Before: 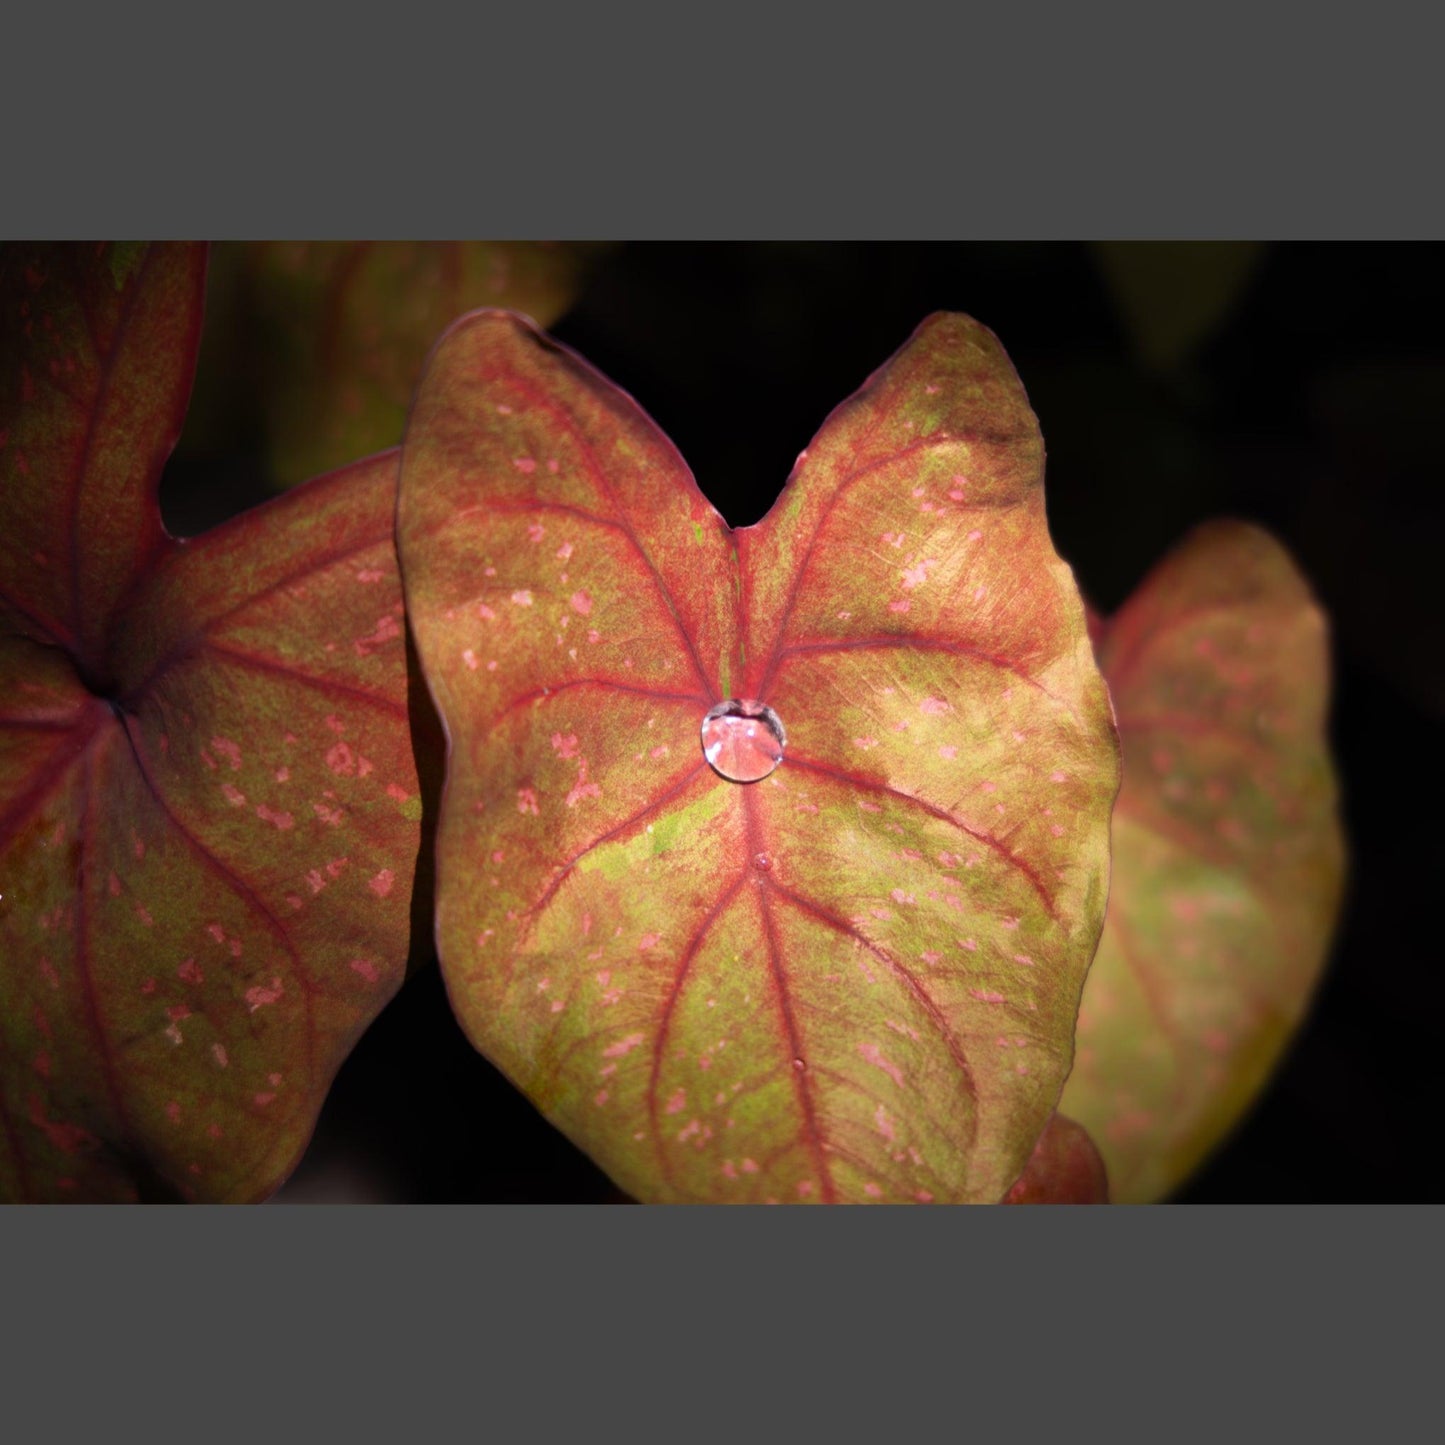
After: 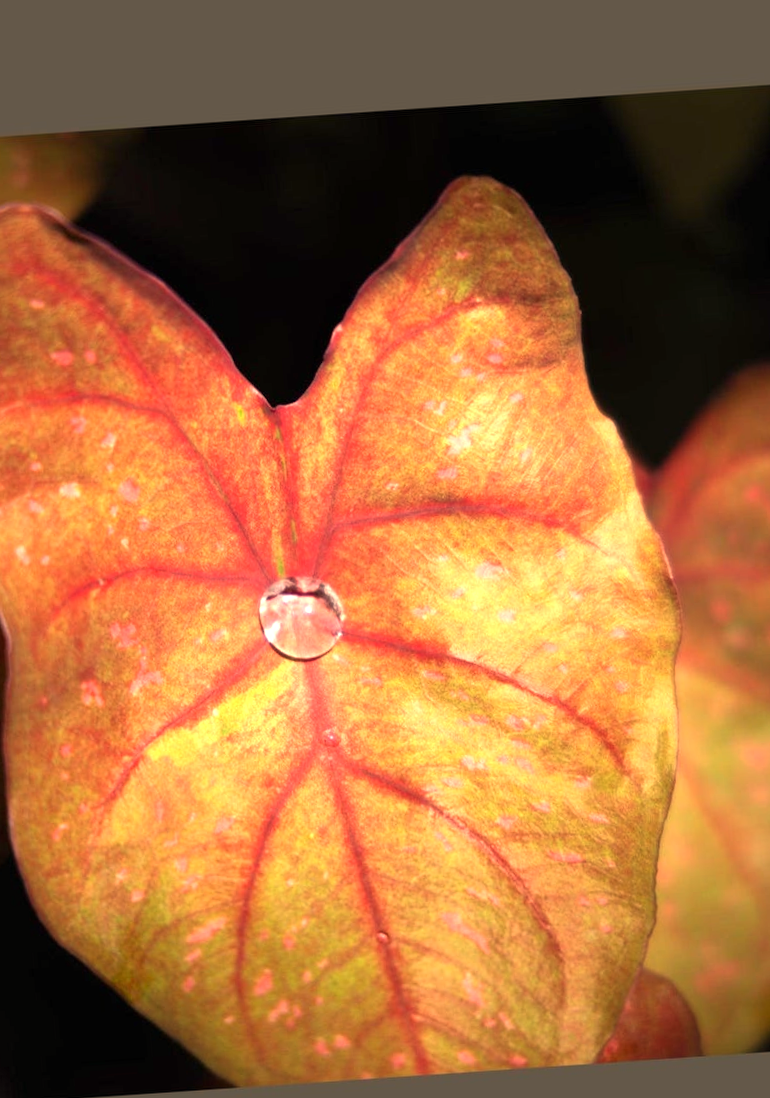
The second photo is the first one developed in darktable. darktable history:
crop: left 32.075%, top 10.976%, right 18.355%, bottom 17.596%
exposure: black level correction 0, exposure 0.68 EV, compensate exposure bias true, compensate highlight preservation false
rotate and perspective: rotation -4.2°, shear 0.006, automatic cropping off
white balance: red 1.138, green 0.996, blue 0.812
